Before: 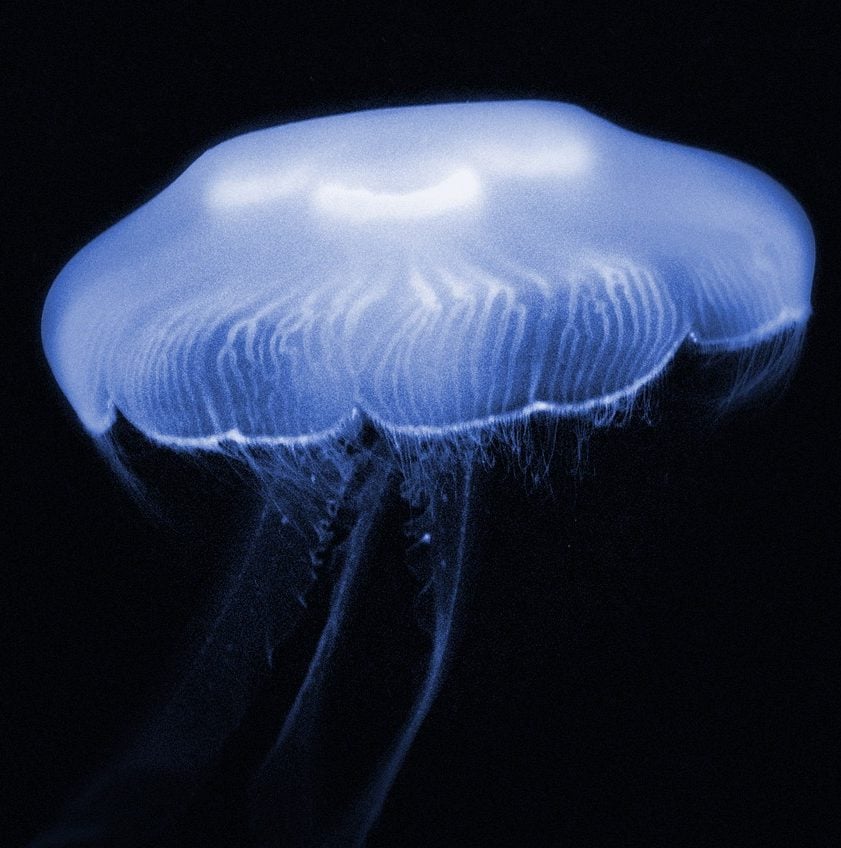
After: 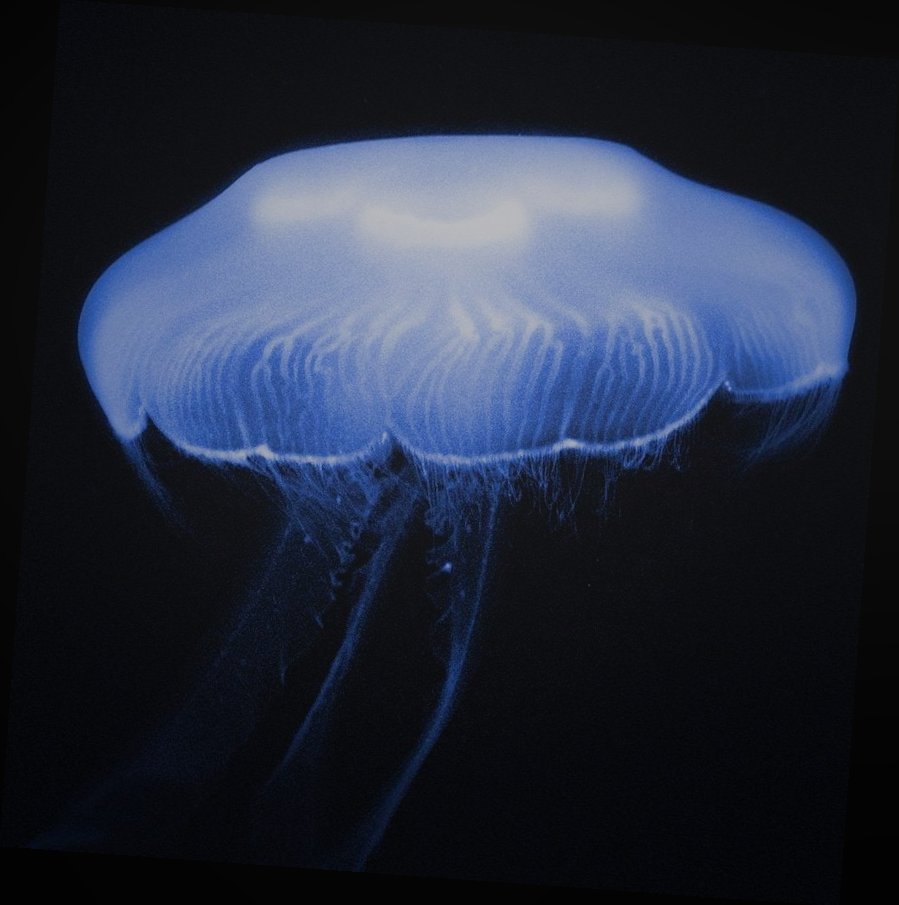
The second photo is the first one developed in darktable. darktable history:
local contrast: detail 69%
rotate and perspective: rotation 4.1°, automatic cropping off
sigmoid: contrast 1.22, skew 0.65
